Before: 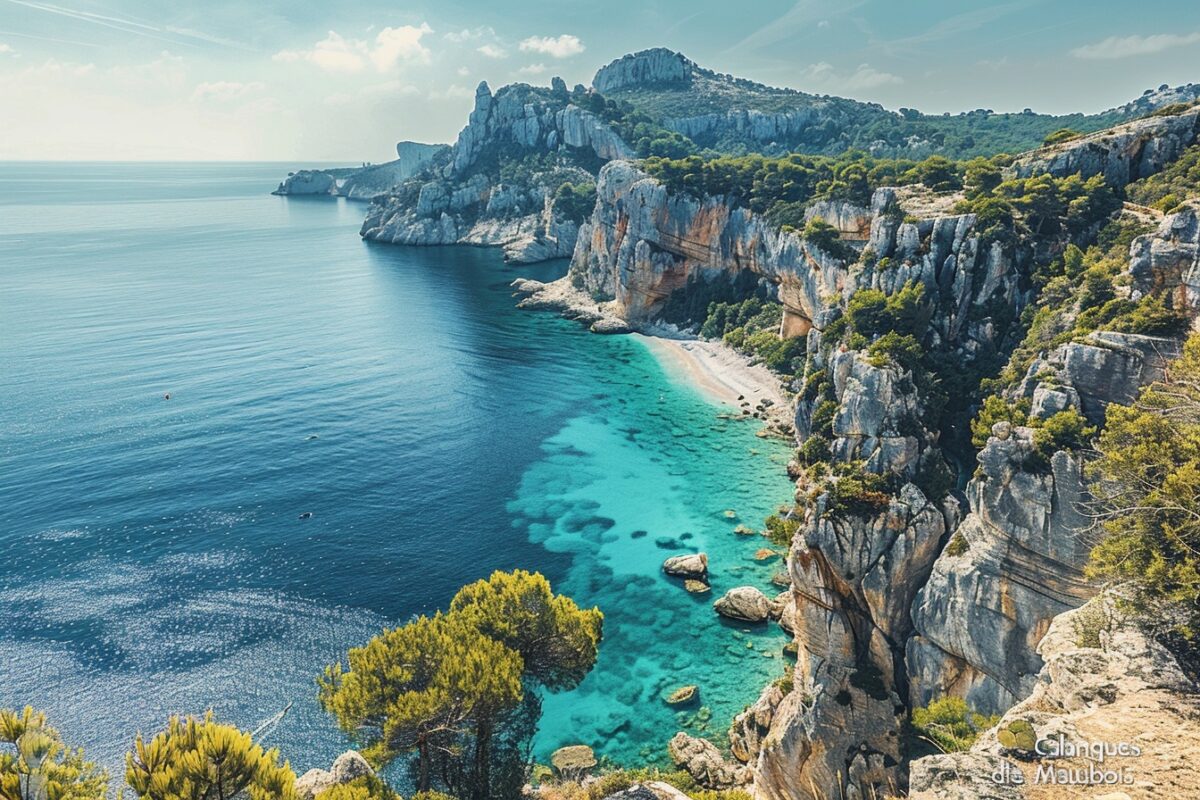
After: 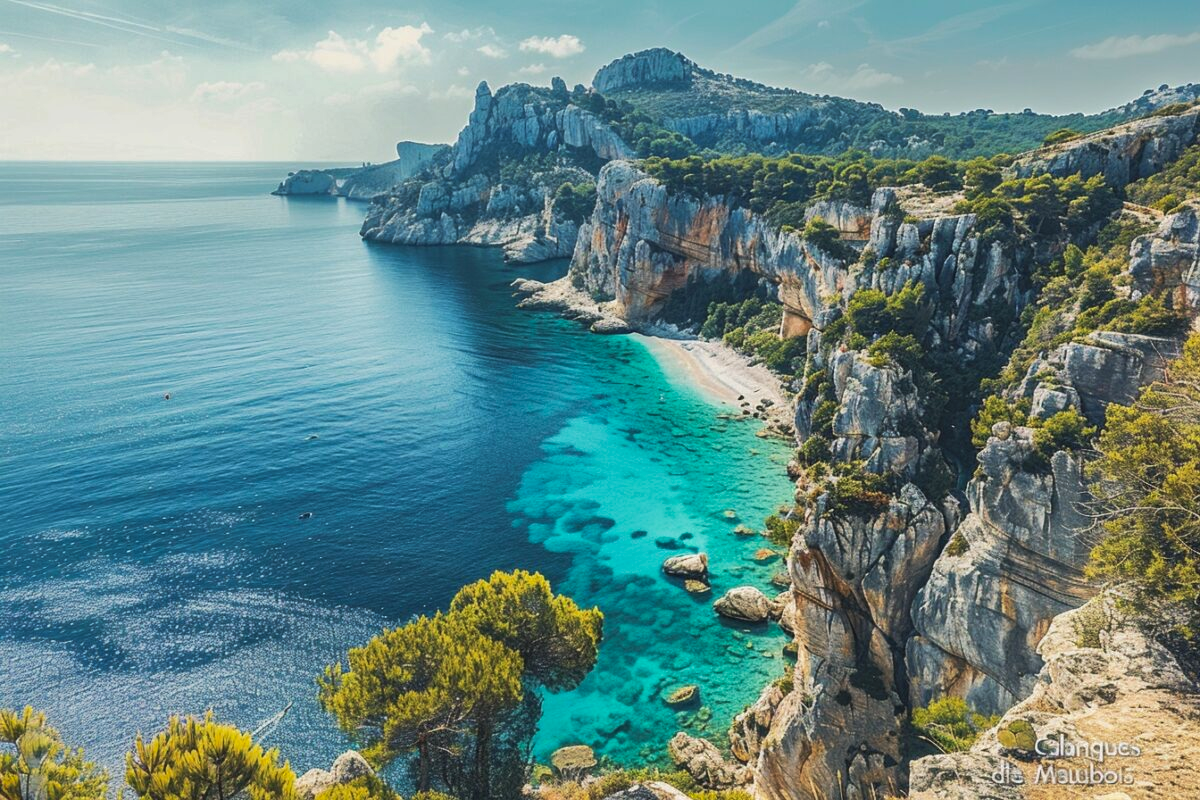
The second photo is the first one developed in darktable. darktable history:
tone curve: curves: ch0 [(0, 0) (0.003, 0.038) (0.011, 0.035) (0.025, 0.03) (0.044, 0.044) (0.069, 0.062) (0.1, 0.087) (0.136, 0.114) (0.177, 0.15) (0.224, 0.193) (0.277, 0.242) (0.335, 0.299) (0.399, 0.361) (0.468, 0.437) (0.543, 0.521) (0.623, 0.614) (0.709, 0.717) (0.801, 0.817) (0.898, 0.913) (1, 1)], preserve colors none
shadows and highlights: on, module defaults
